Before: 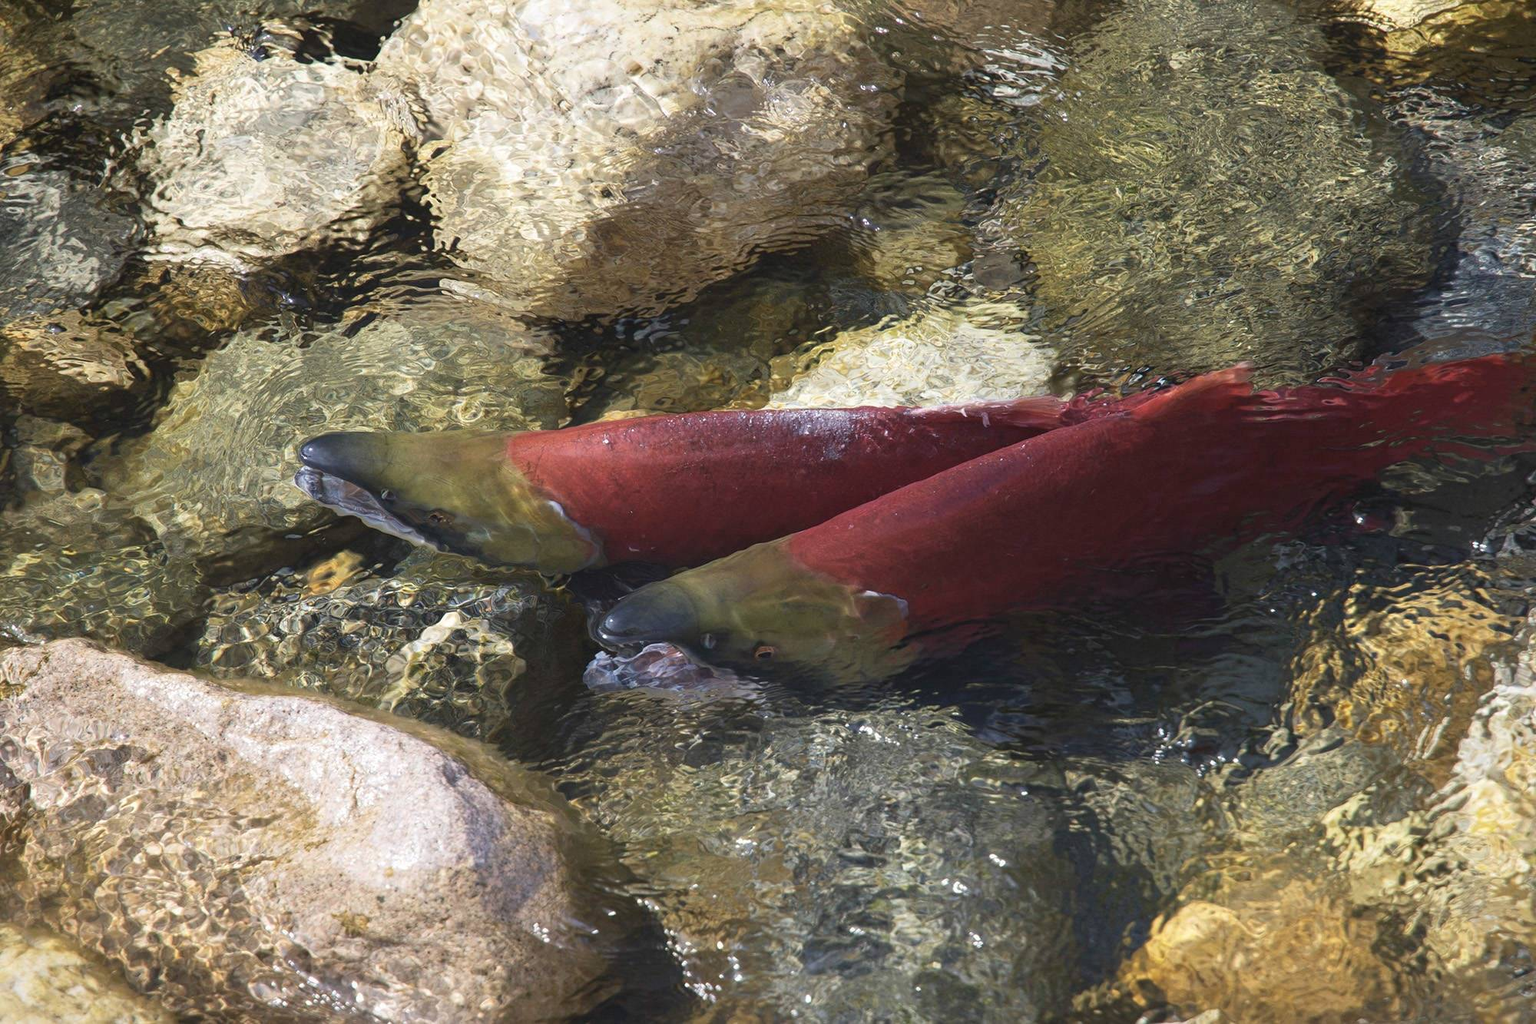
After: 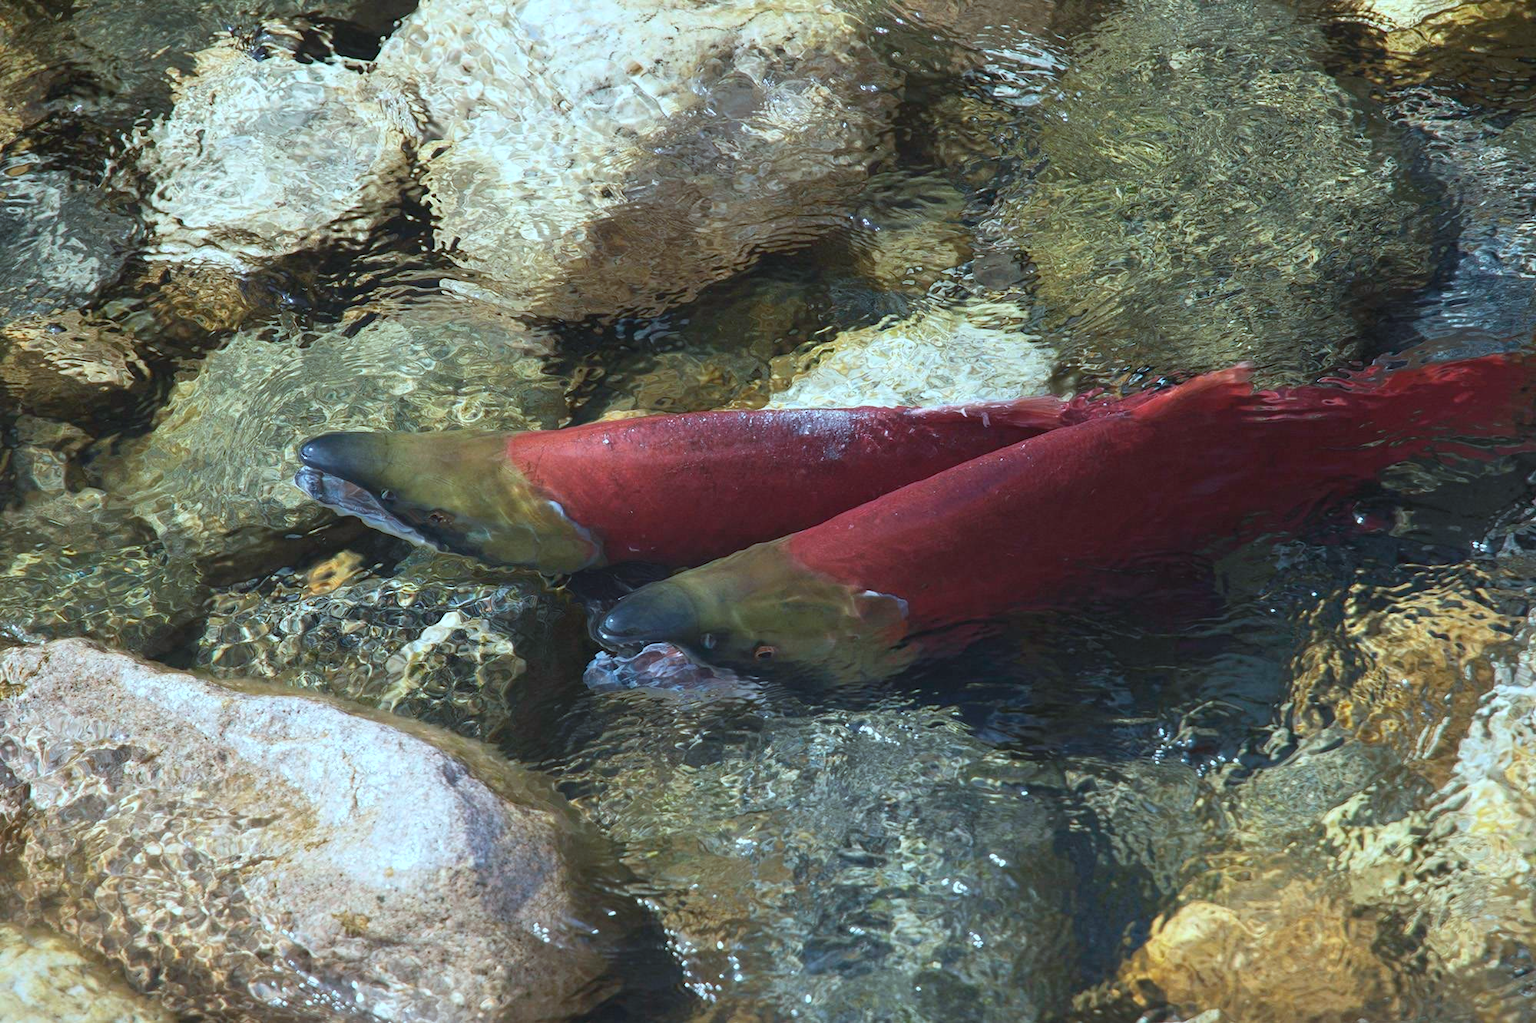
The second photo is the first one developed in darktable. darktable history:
color correction: highlights a* -12.02, highlights b* -15.72
